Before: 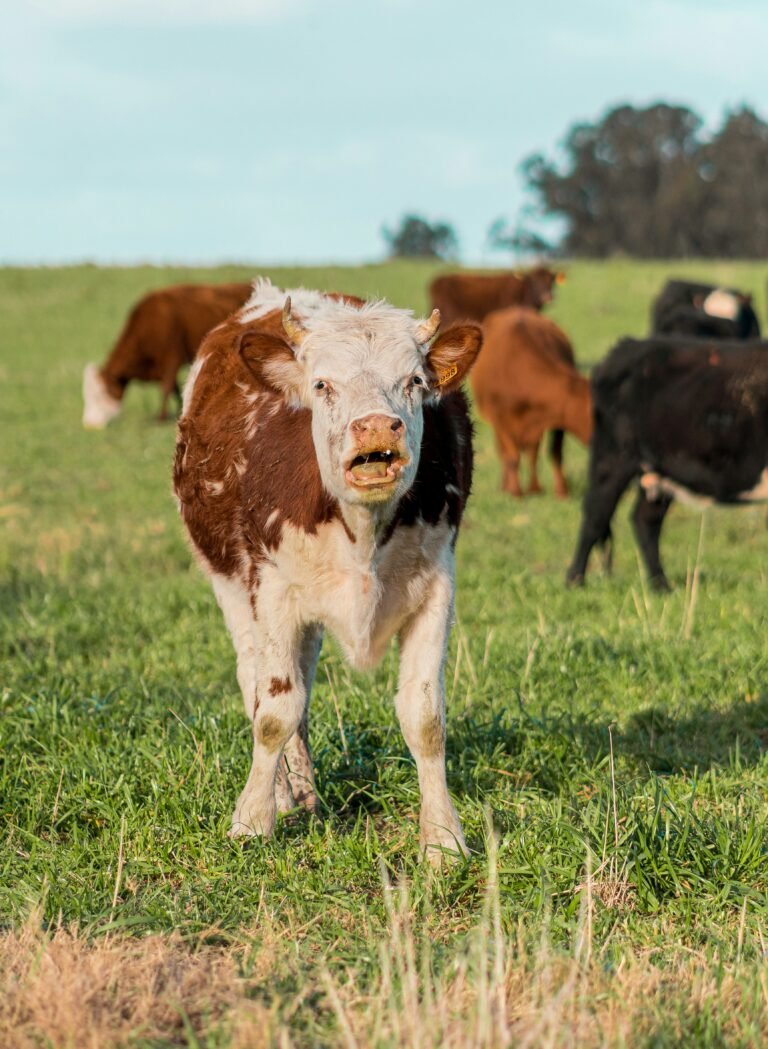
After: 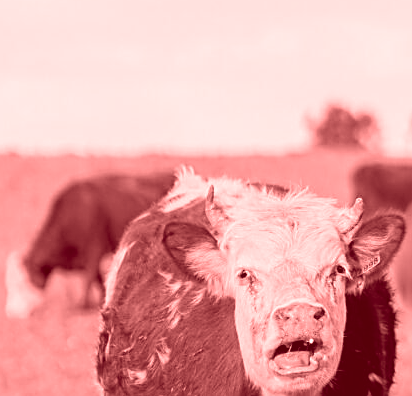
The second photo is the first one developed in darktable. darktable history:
colorize: saturation 60%, source mix 100%
sharpen: on, module defaults
contrast brightness saturation: saturation -1
crop: left 10.121%, top 10.631%, right 36.218%, bottom 51.526%
